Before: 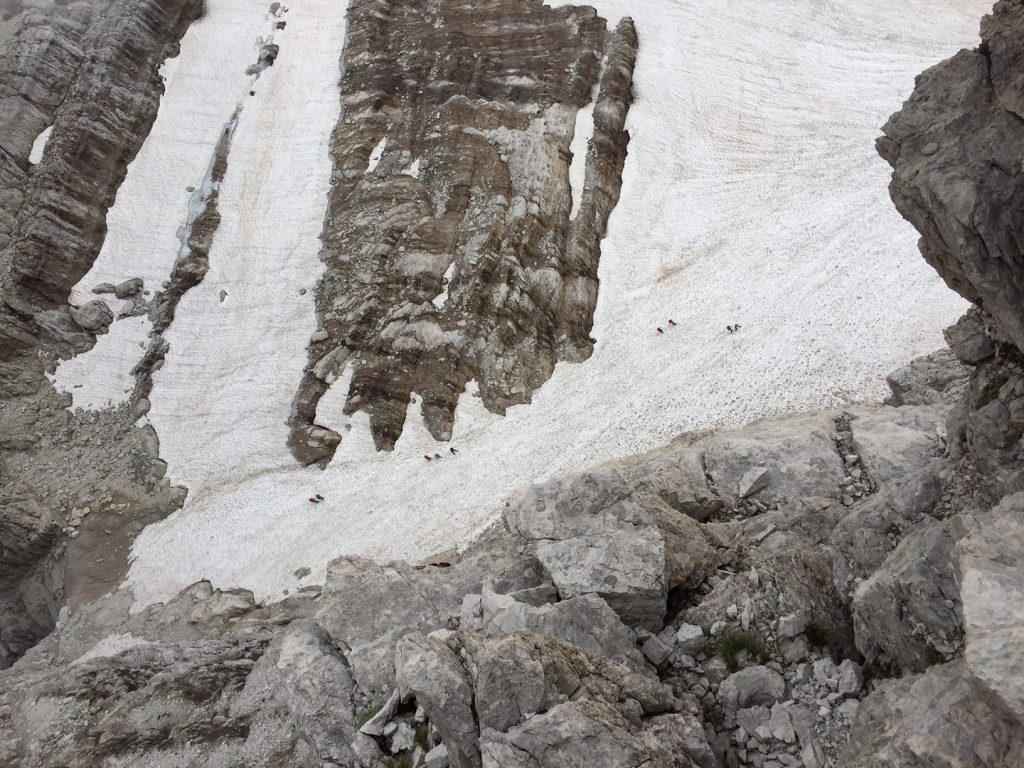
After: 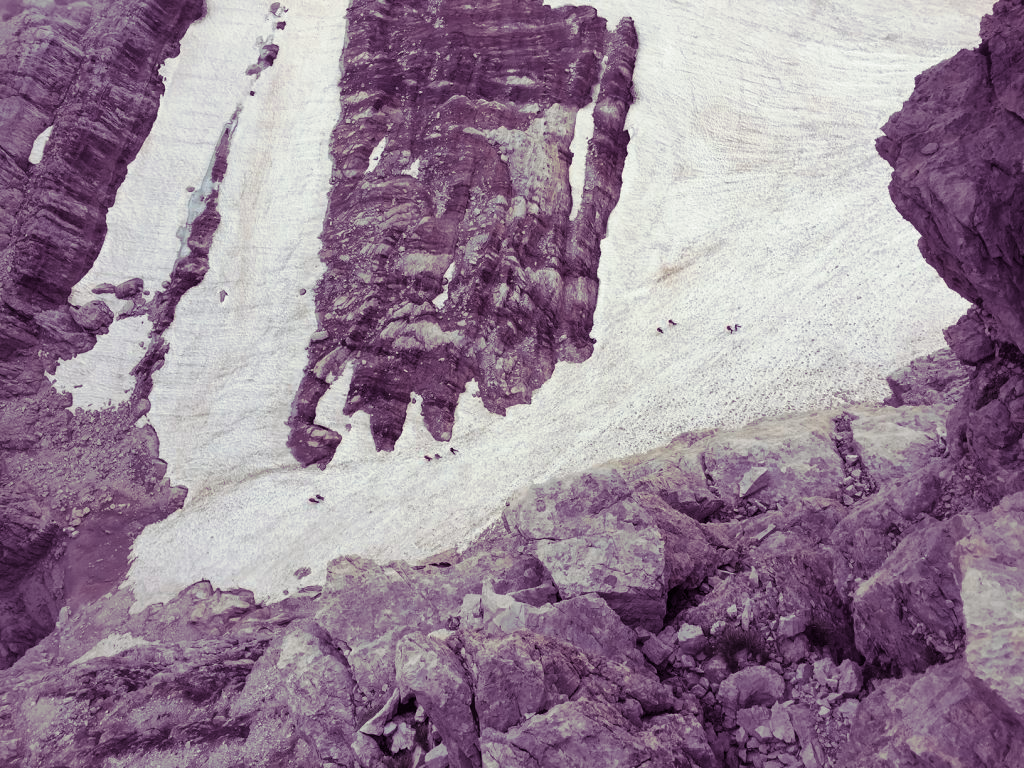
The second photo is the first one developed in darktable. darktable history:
tone equalizer: on, module defaults
split-toning: shadows › hue 277.2°, shadows › saturation 0.74
